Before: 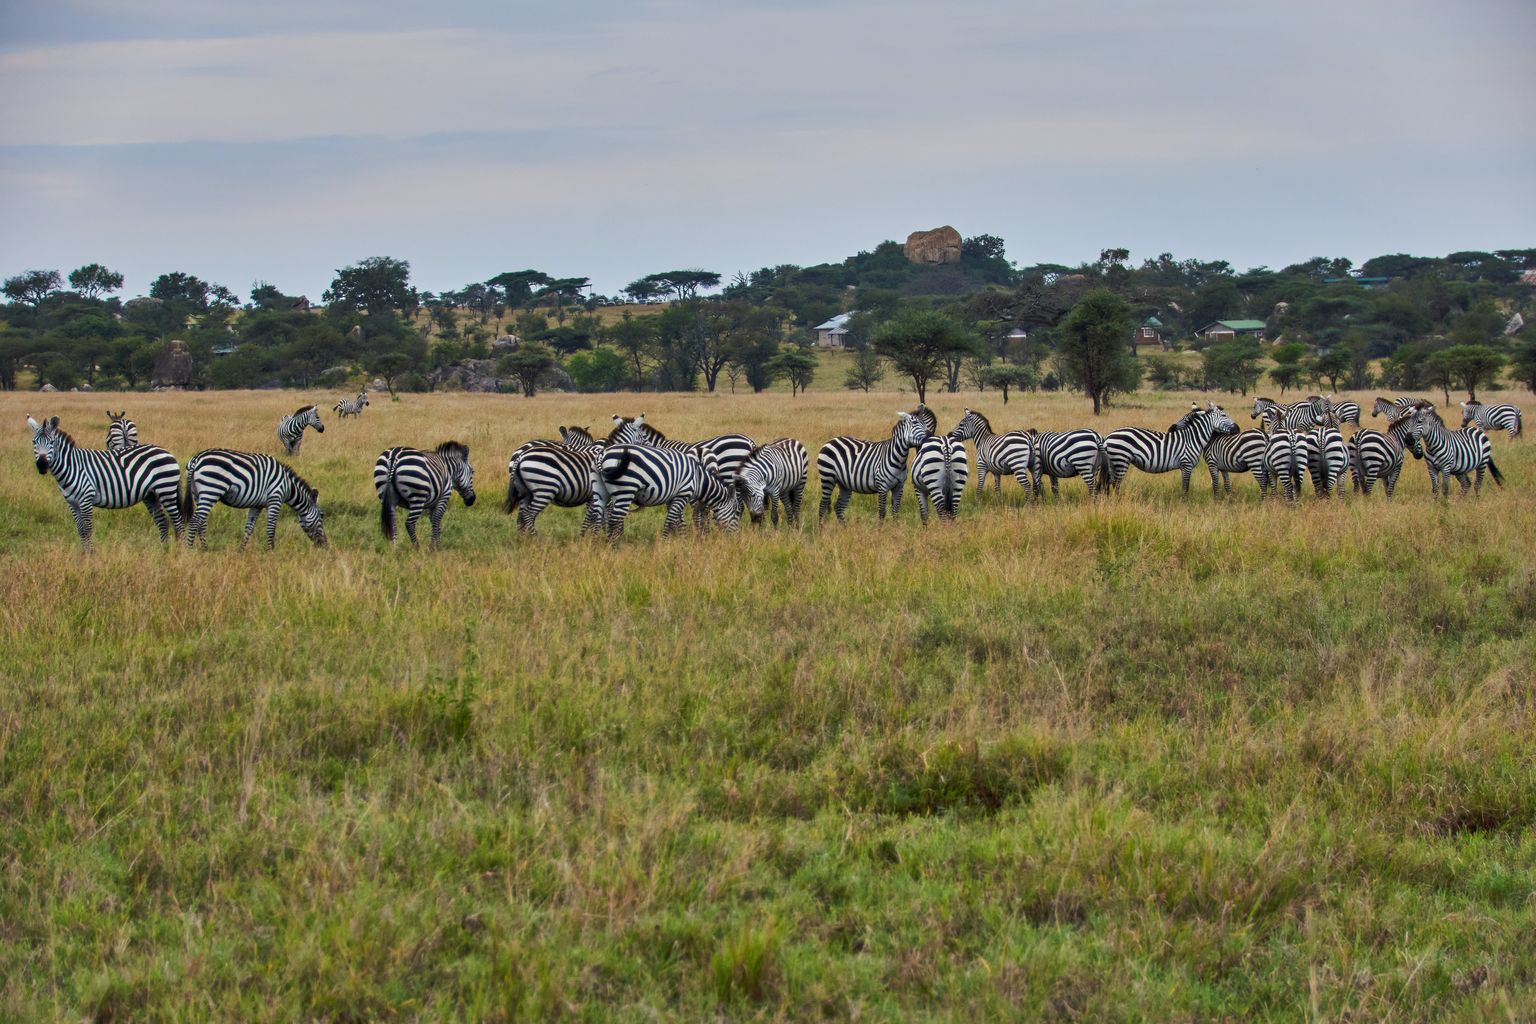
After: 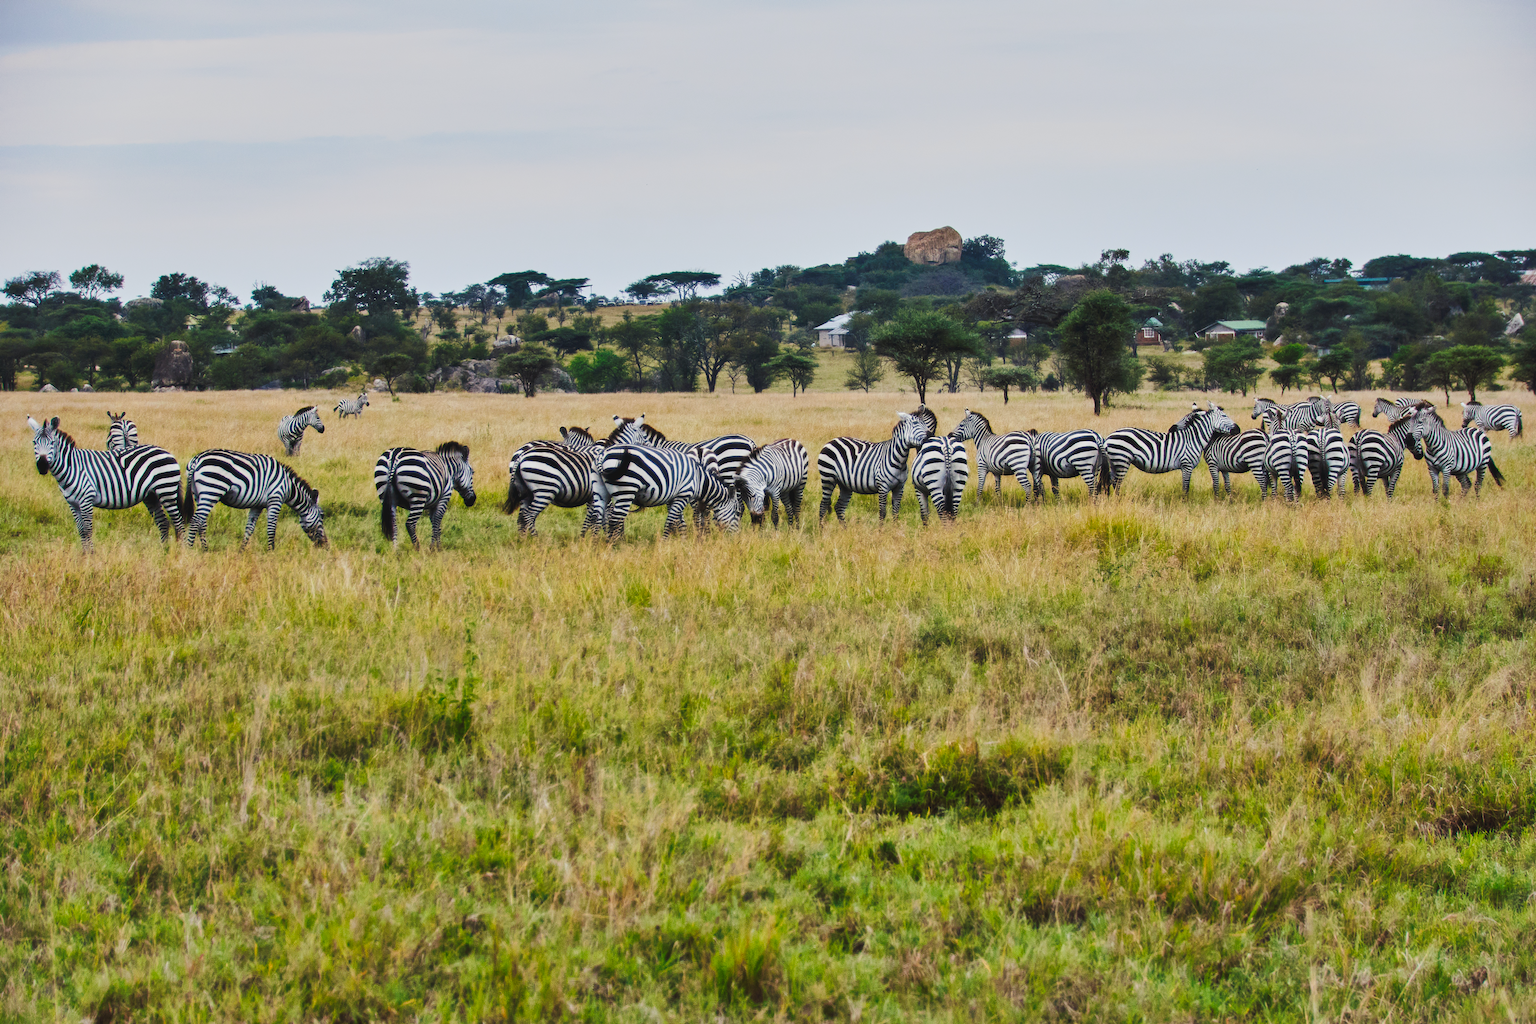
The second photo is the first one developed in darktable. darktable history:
haze removal: strength -0.1, adaptive false
tone curve: curves: ch0 [(0, 0) (0.003, 0.054) (0.011, 0.057) (0.025, 0.056) (0.044, 0.062) (0.069, 0.071) (0.1, 0.088) (0.136, 0.111) (0.177, 0.146) (0.224, 0.19) (0.277, 0.261) (0.335, 0.363) (0.399, 0.458) (0.468, 0.562) (0.543, 0.653) (0.623, 0.725) (0.709, 0.801) (0.801, 0.853) (0.898, 0.915) (1, 1)], preserve colors none
